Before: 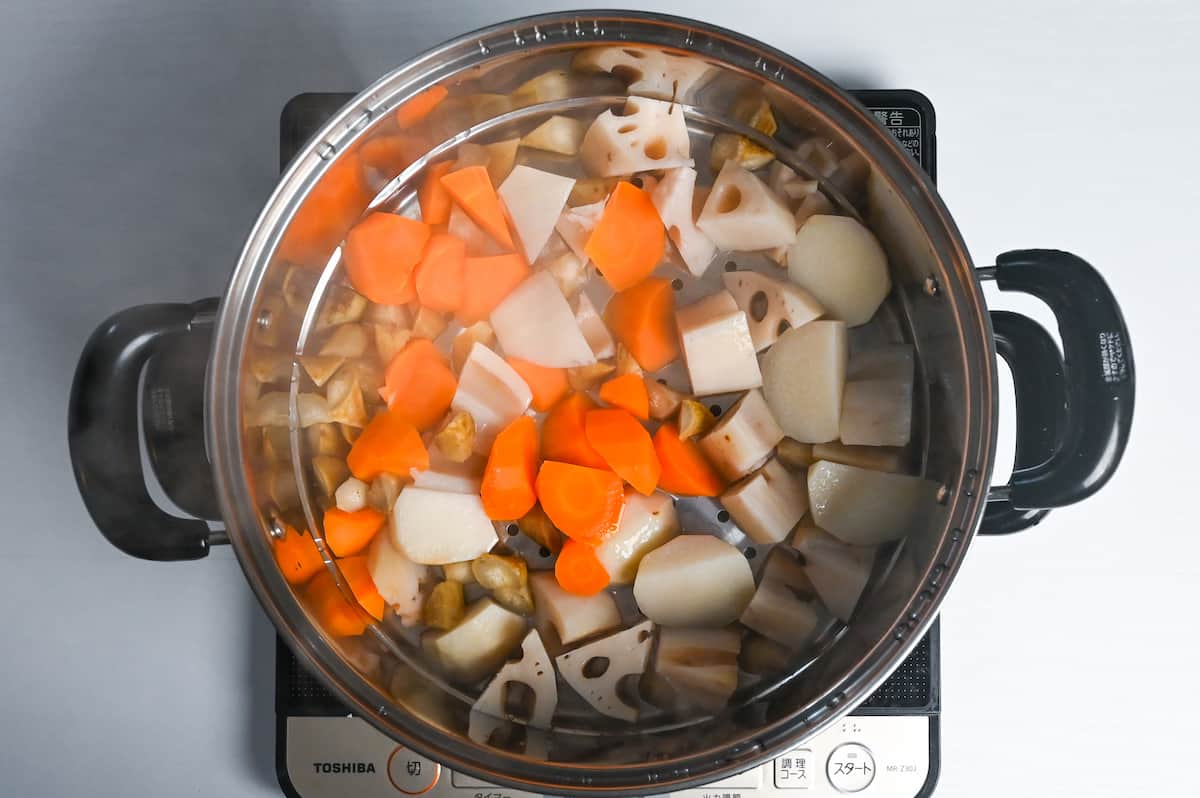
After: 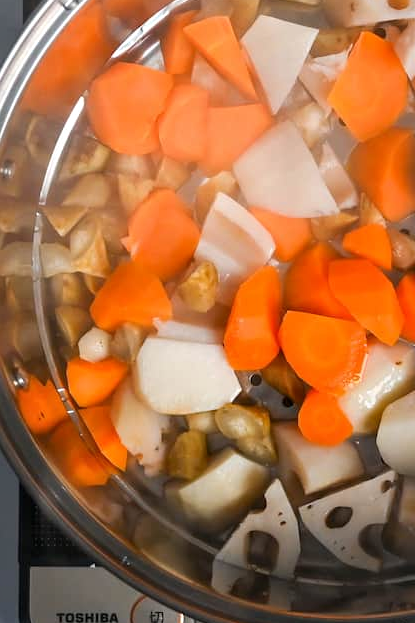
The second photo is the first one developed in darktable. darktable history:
contrast equalizer: y [[0.6 ×6], [0.55 ×6], [0 ×6], [0 ×6], [0 ×6]], mix 0.15
crop and rotate: left 21.434%, top 18.847%, right 43.981%, bottom 3.002%
